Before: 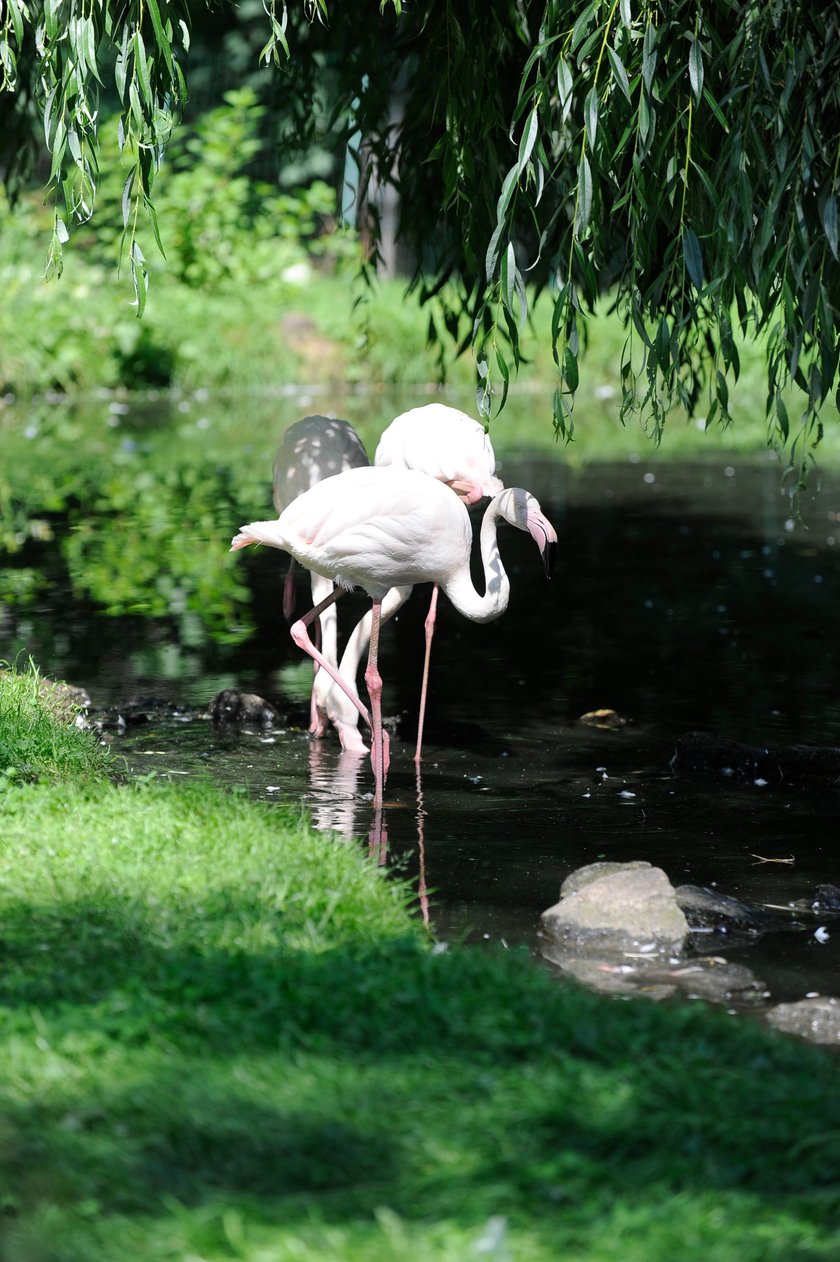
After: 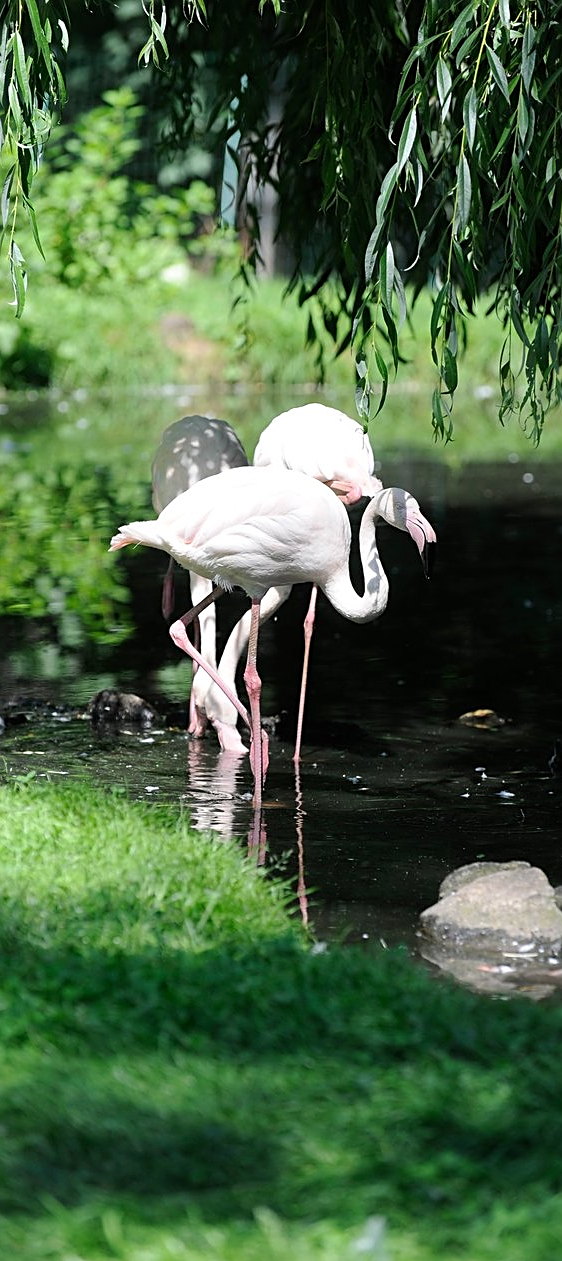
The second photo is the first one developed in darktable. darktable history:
sharpen: on, module defaults
crop and rotate: left 14.482%, right 18.589%
